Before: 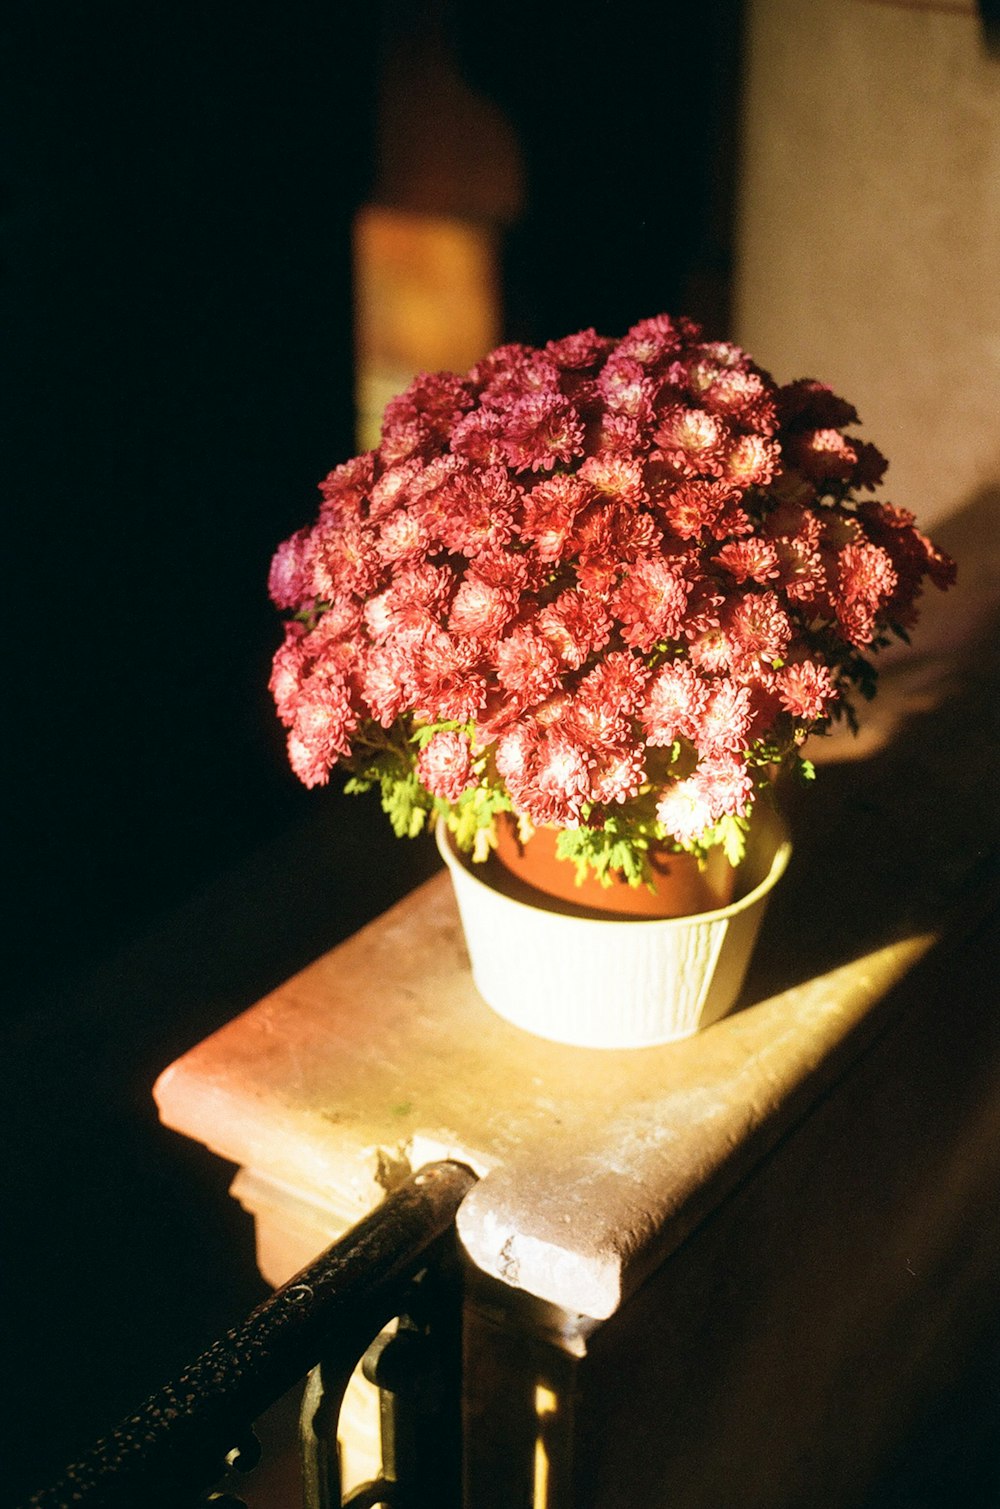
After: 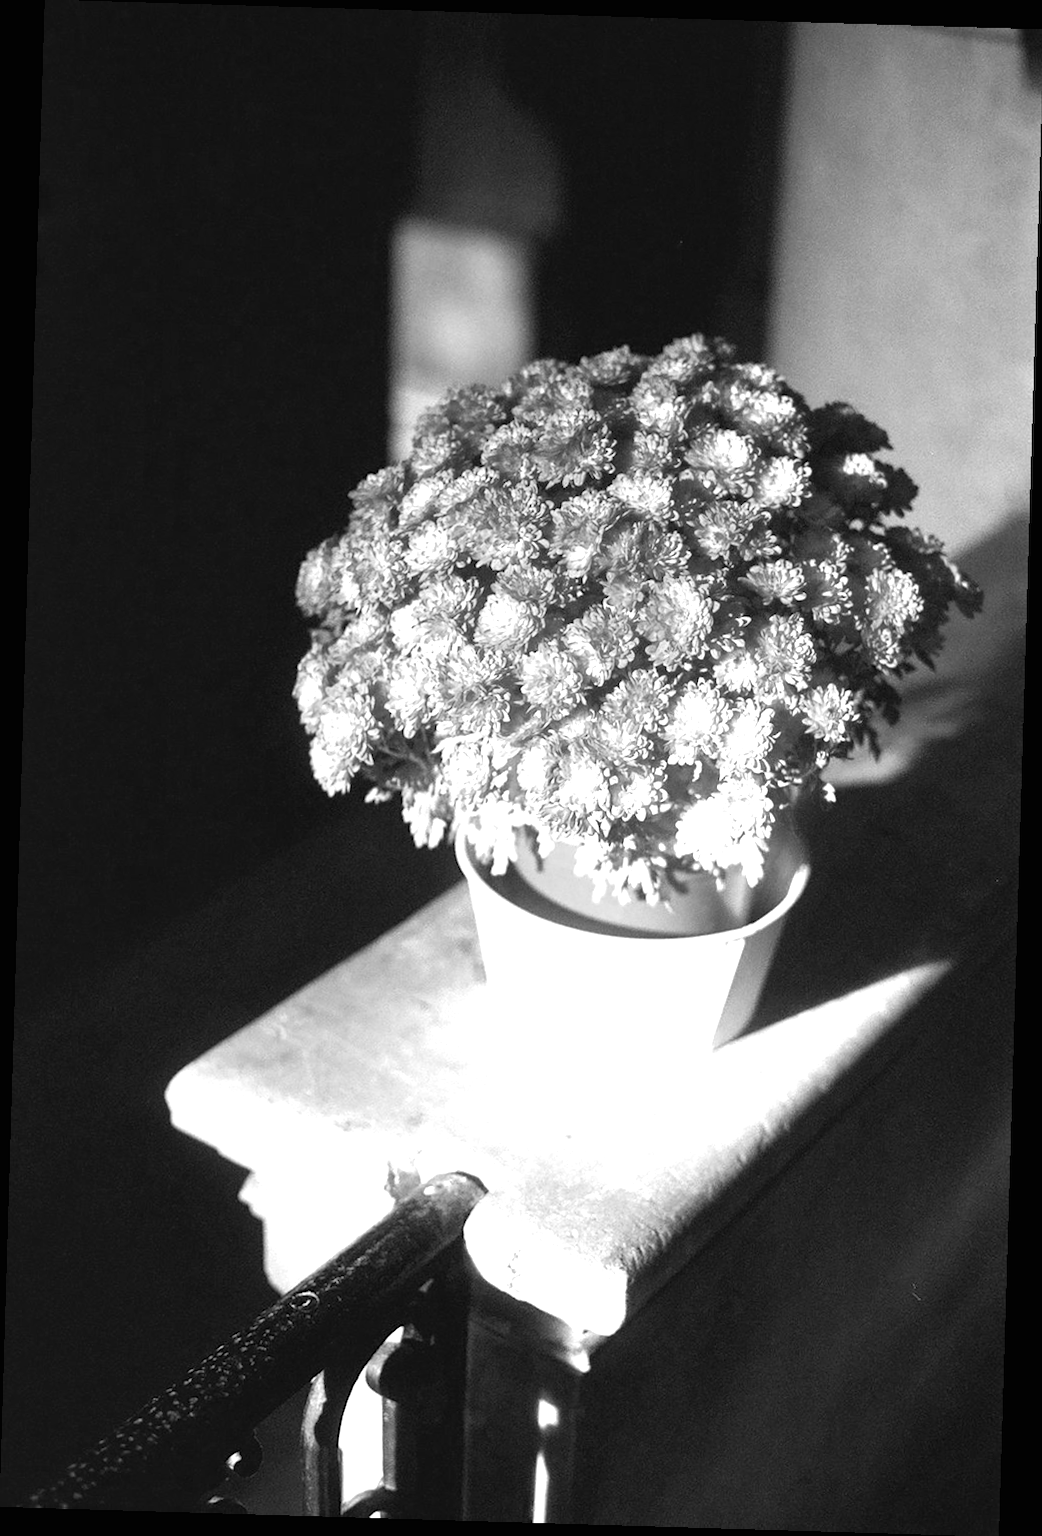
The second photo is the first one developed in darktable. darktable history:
exposure: black level correction 0, exposure 0.95 EV, compensate exposure bias true, compensate highlight preservation false
rotate and perspective: rotation 1.72°, automatic cropping off
monochrome: on, module defaults
tone equalizer: on, module defaults
